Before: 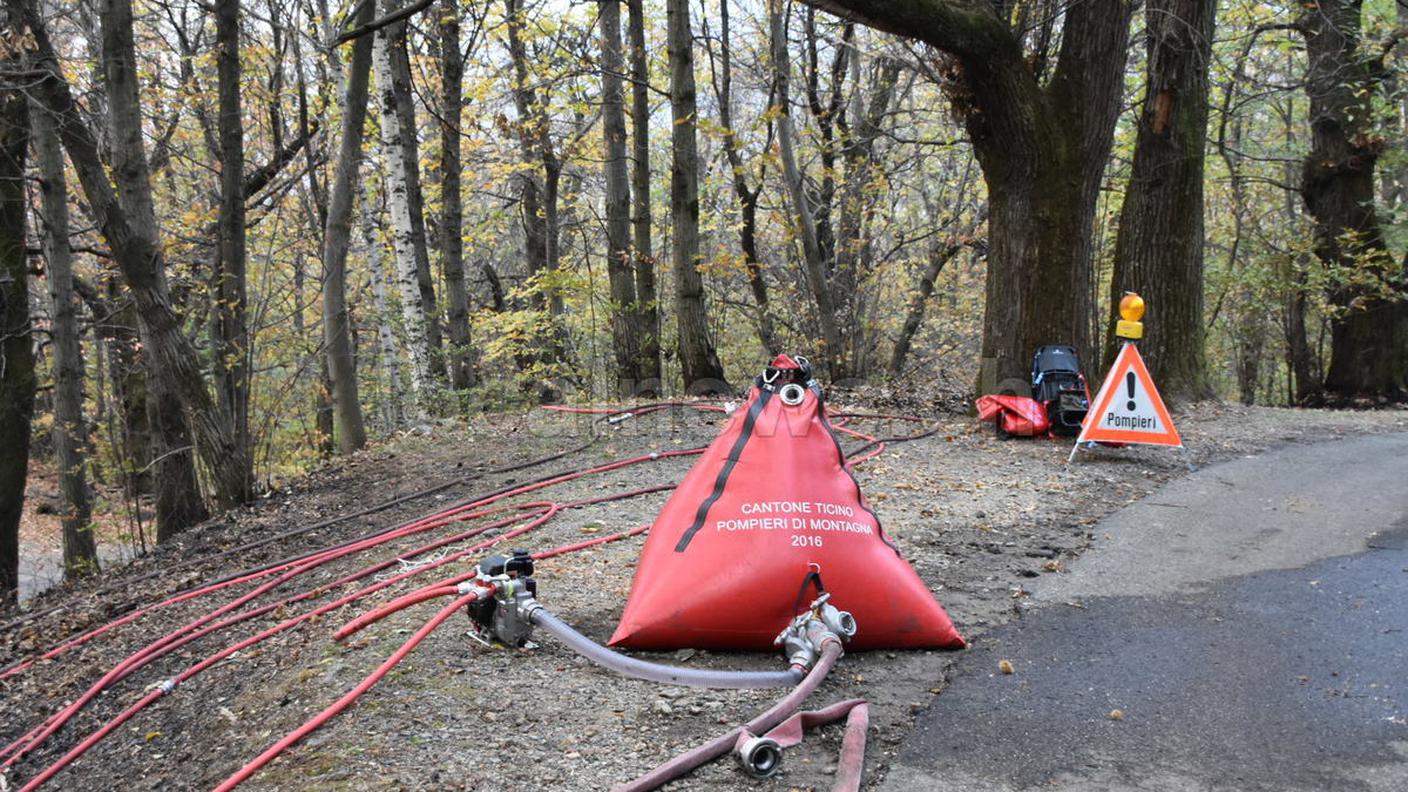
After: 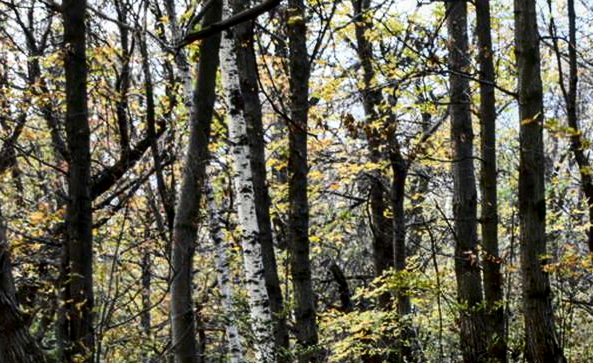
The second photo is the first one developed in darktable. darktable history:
local contrast: detail 130%
crop and rotate: left 10.911%, top 0.071%, right 46.971%, bottom 54.087%
contrast brightness saturation: contrast 0.243, brightness -0.243, saturation 0.138
